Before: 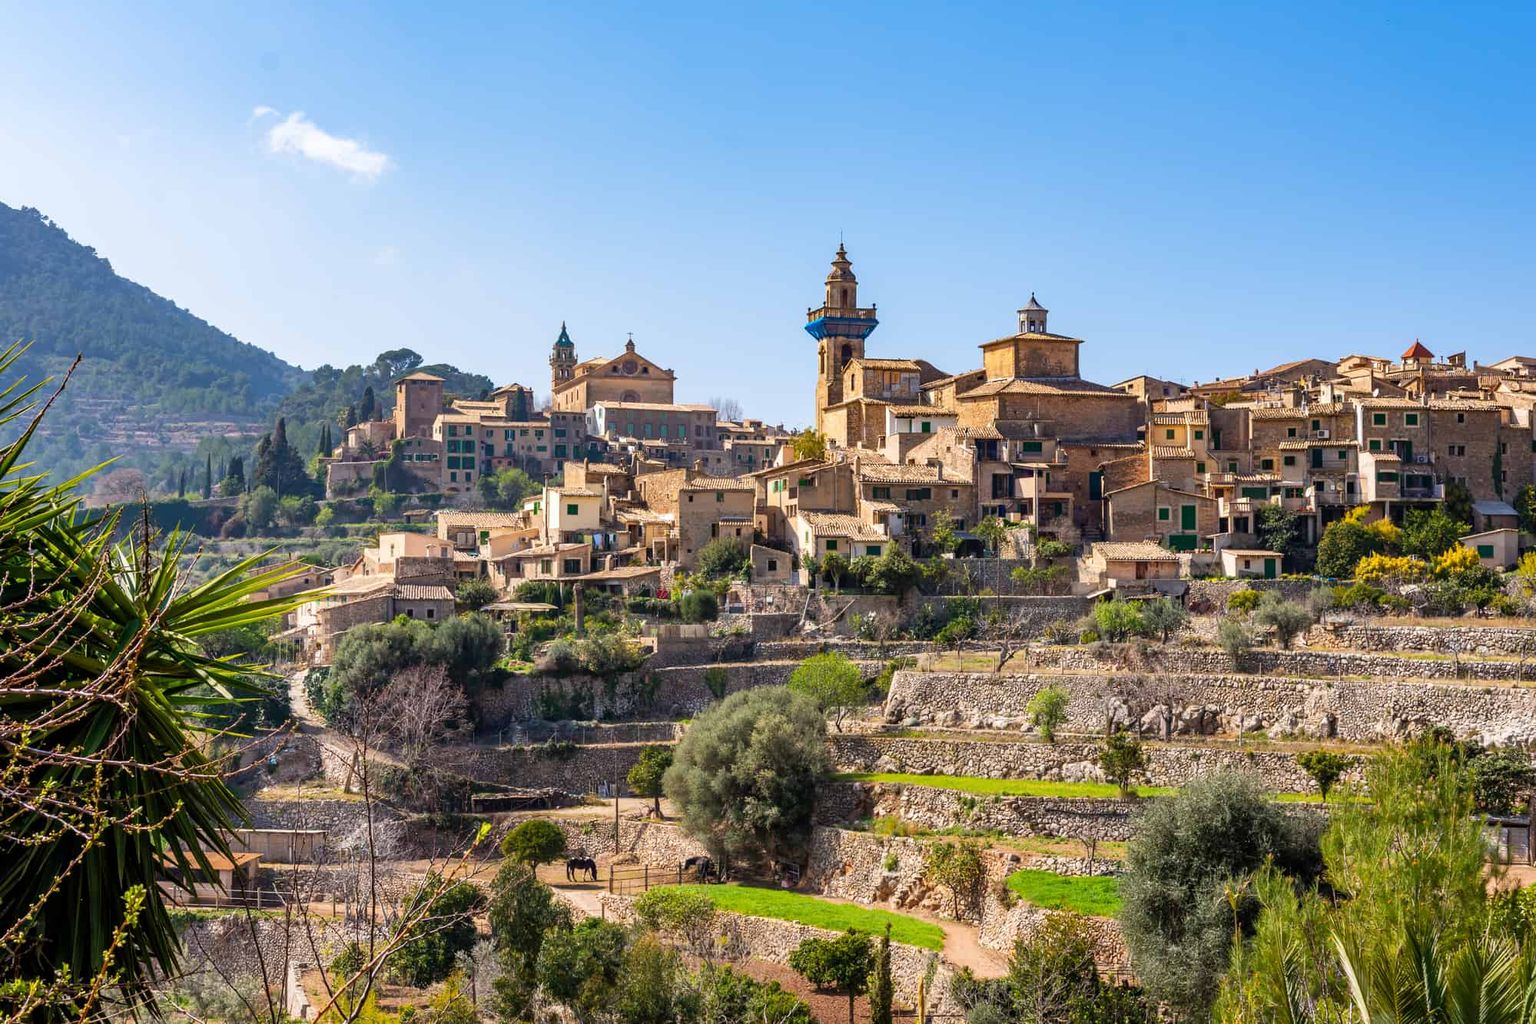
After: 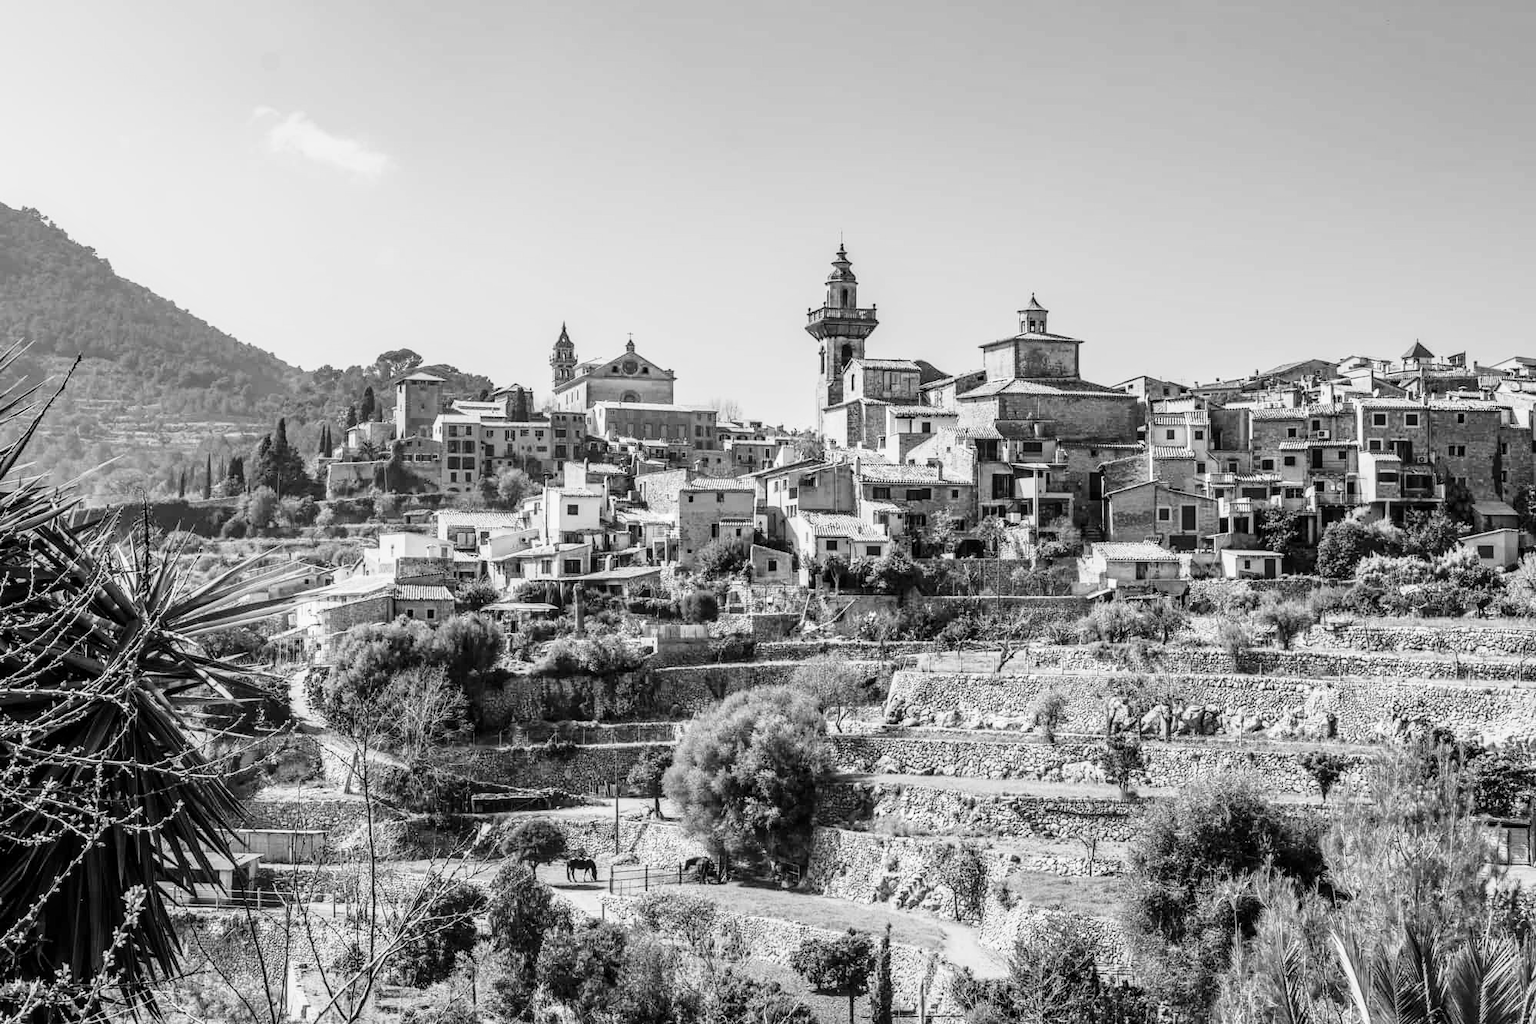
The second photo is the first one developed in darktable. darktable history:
local contrast: on, module defaults
monochrome: a 73.58, b 64.21
base curve: curves: ch0 [(0, 0) (0.028, 0.03) (0.121, 0.232) (0.46, 0.748) (0.859, 0.968) (1, 1)], preserve colors none
